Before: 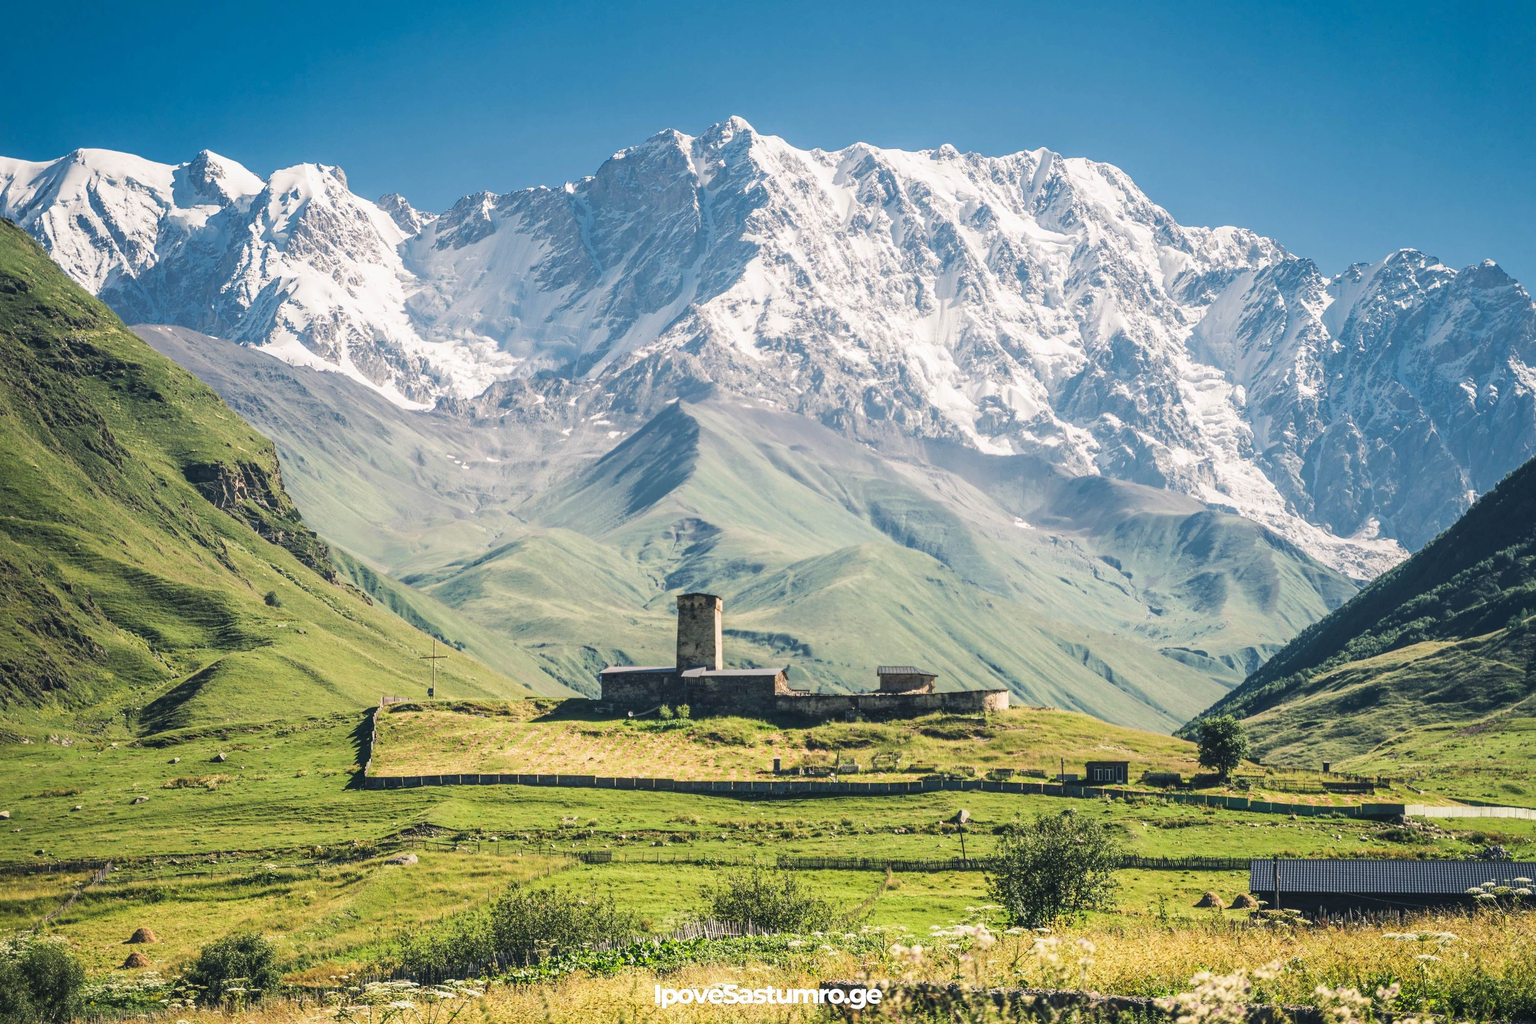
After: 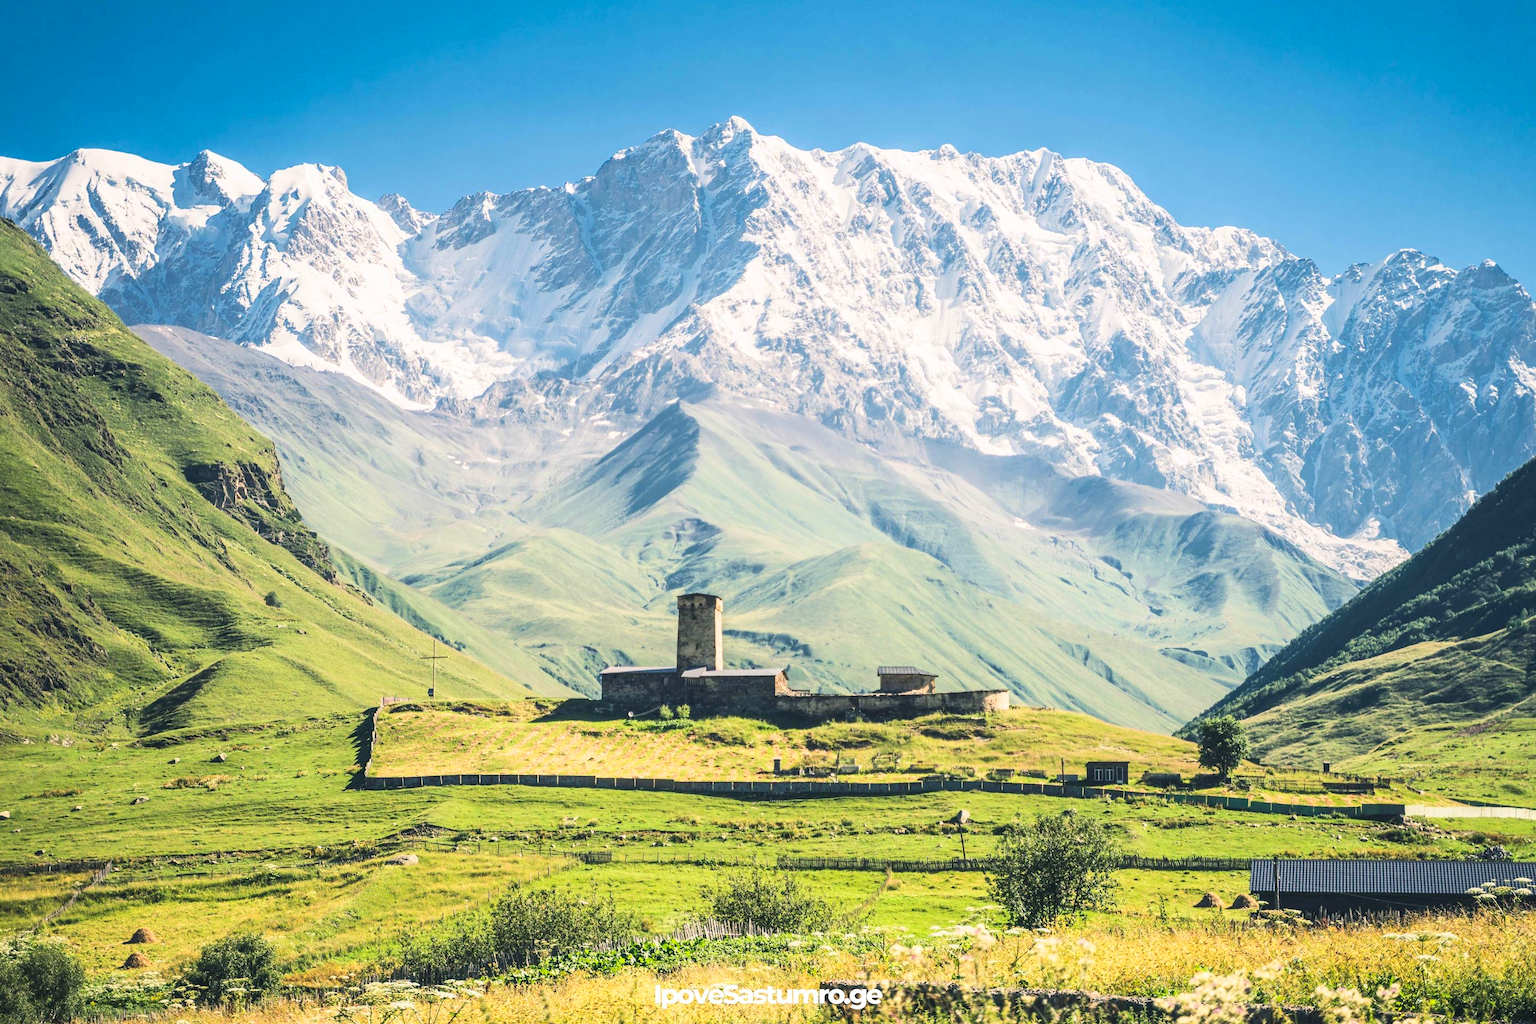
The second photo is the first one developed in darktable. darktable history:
contrast brightness saturation: contrast 0.195, brightness 0.165, saturation 0.216
